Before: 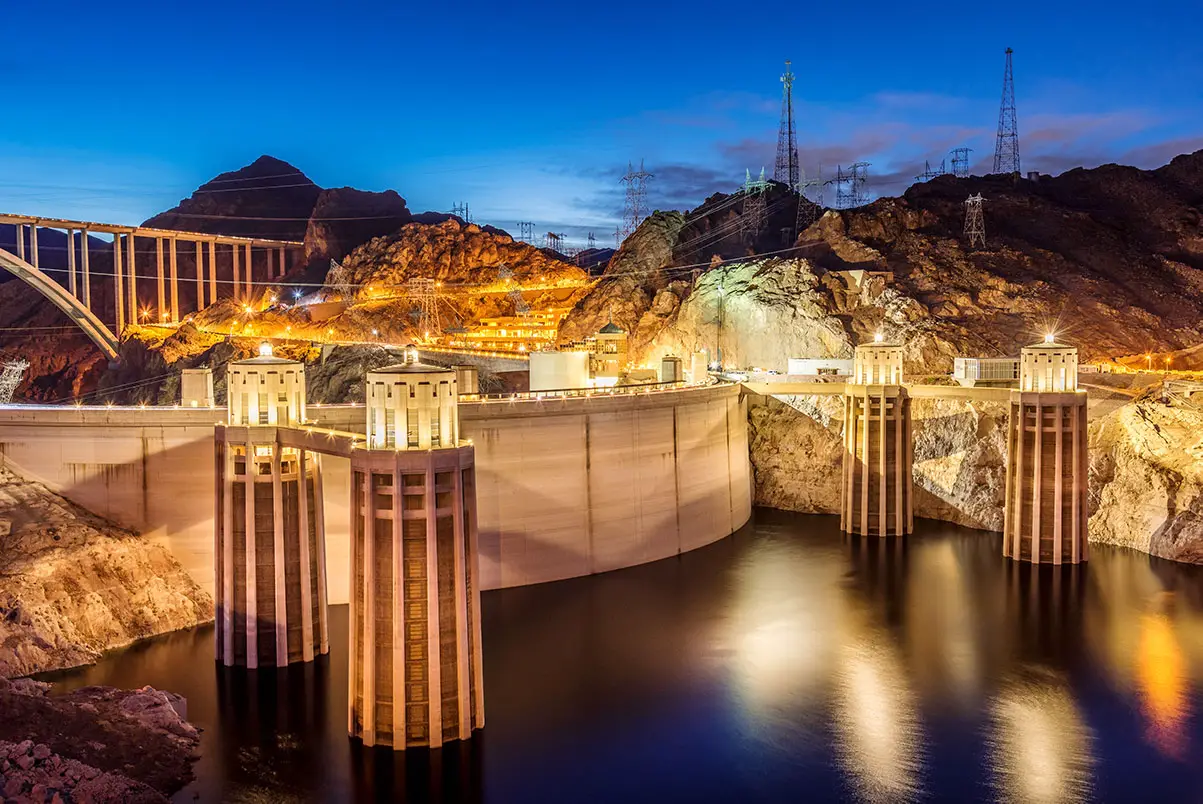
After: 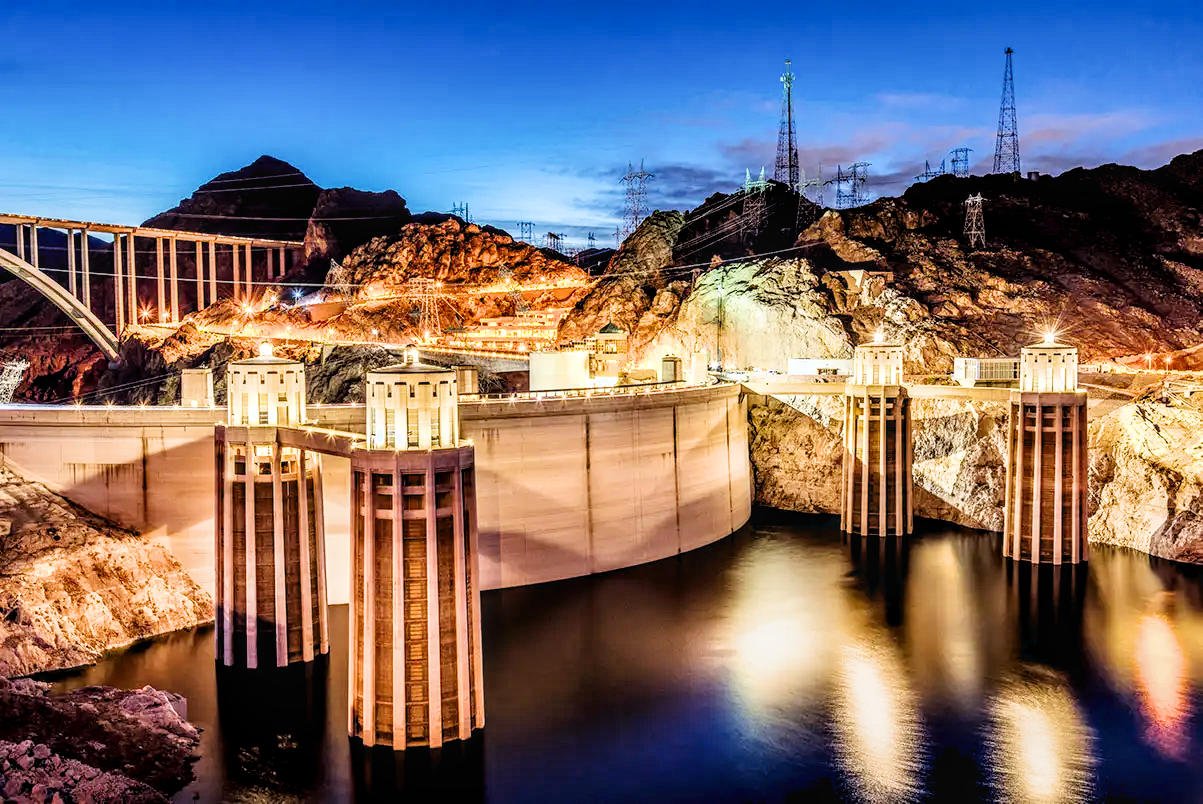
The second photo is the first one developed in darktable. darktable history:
contrast equalizer: octaves 7, y [[0.6 ×6], [0.55 ×6], [0 ×6], [0 ×6], [0 ×6]]
filmic rgb: white relative exposure 3.8 EV, hardness 4.35
local contrast: on, module defaults
exposure: exposure 0.722 EV, compensate highlight preservation false
